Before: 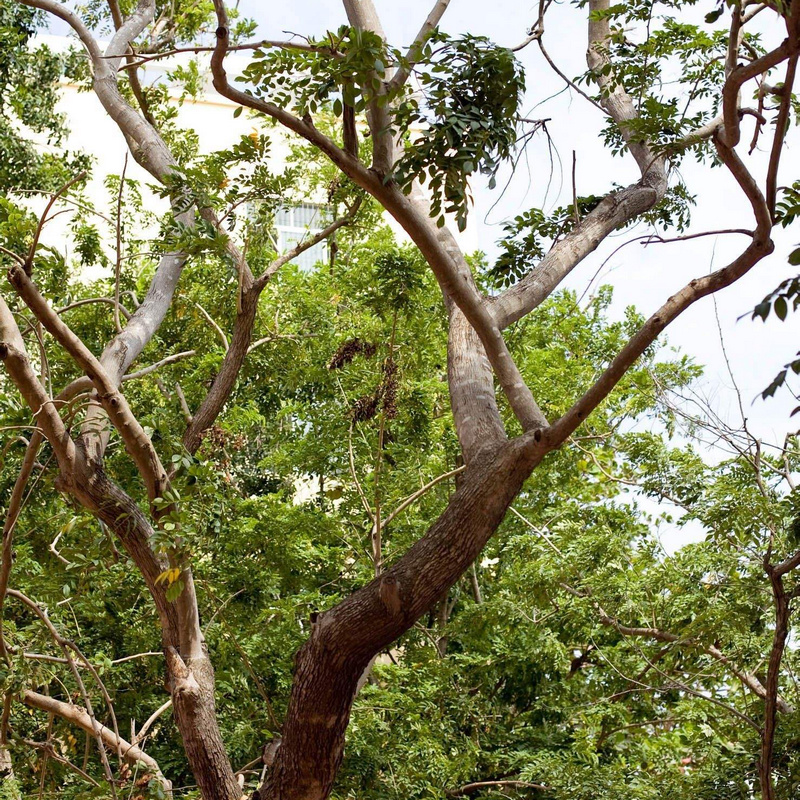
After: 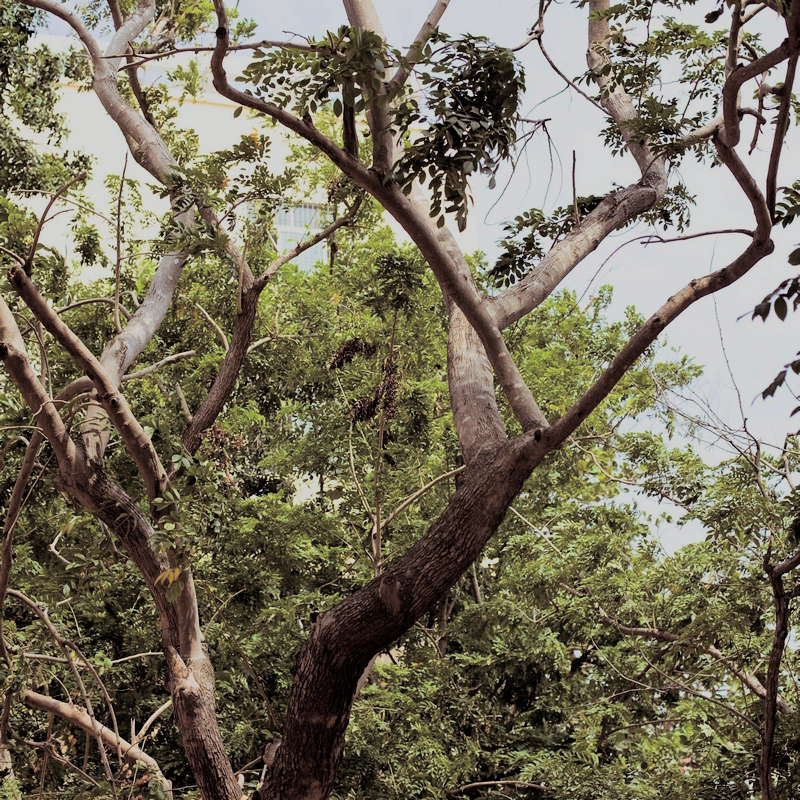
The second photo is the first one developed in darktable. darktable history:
split-toning: shadows › saturation 0.2
filmic rgb: black relative exposure -7.65 EV, white relative exposure 4.56 EV, hardness 3.61, color science v6 (2022)
